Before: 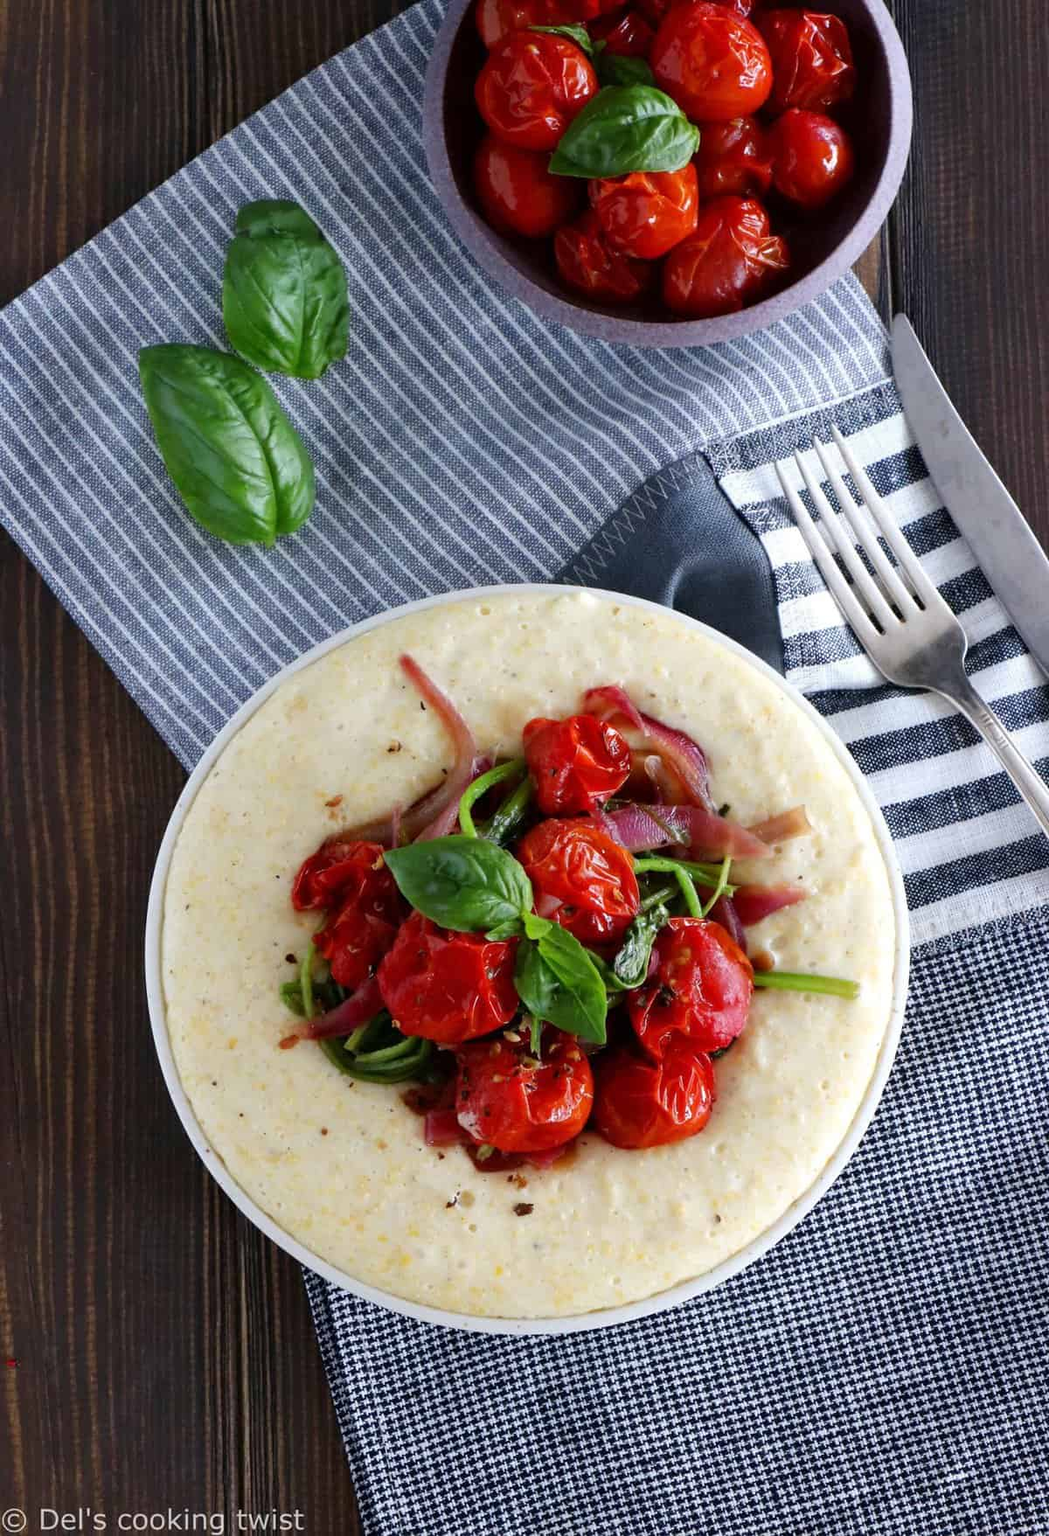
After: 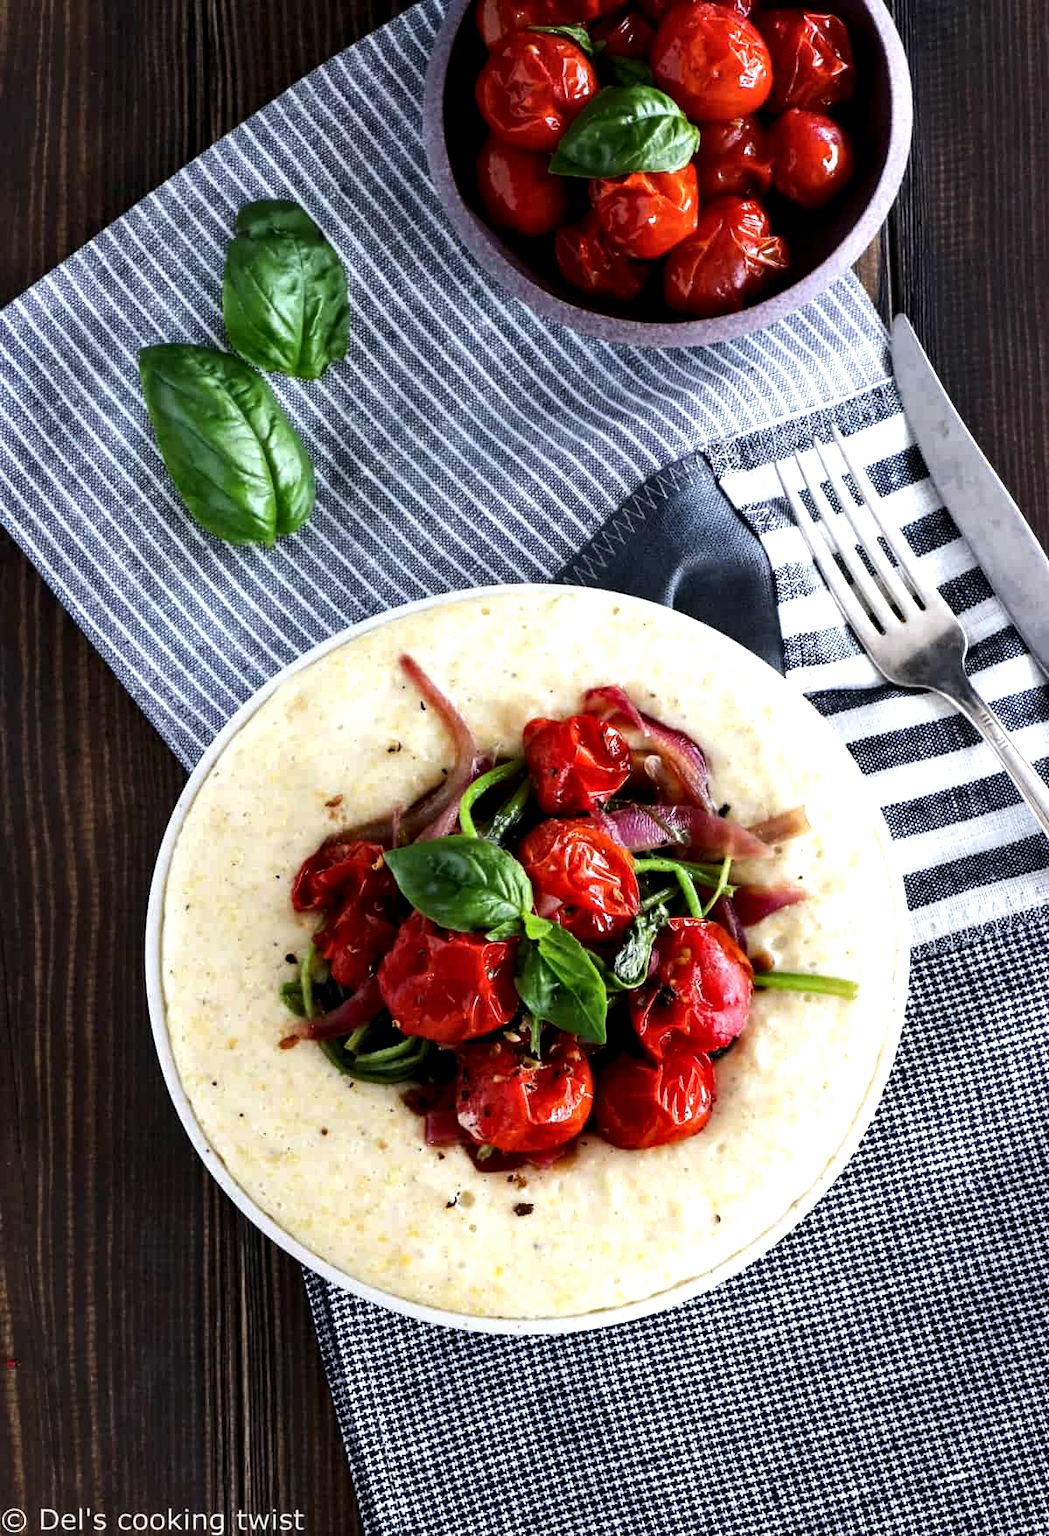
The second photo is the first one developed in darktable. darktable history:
local contrast: highlights 25%, shadows 75%, midtone range 0.75
tone equalizer: -8 EV -0.75 EV, -7 EV -0.7 EV, -6 EV -0.6 EV, -5 EV -0.4 EV, -3 EV 0.4 EV, -2 EV 0.6 EV, -1 EV 0.7 EV, +0 EV 0.75 EV, edges refinement/feathering 500, mask exposure compensation -1.57 EV, preserve details no
